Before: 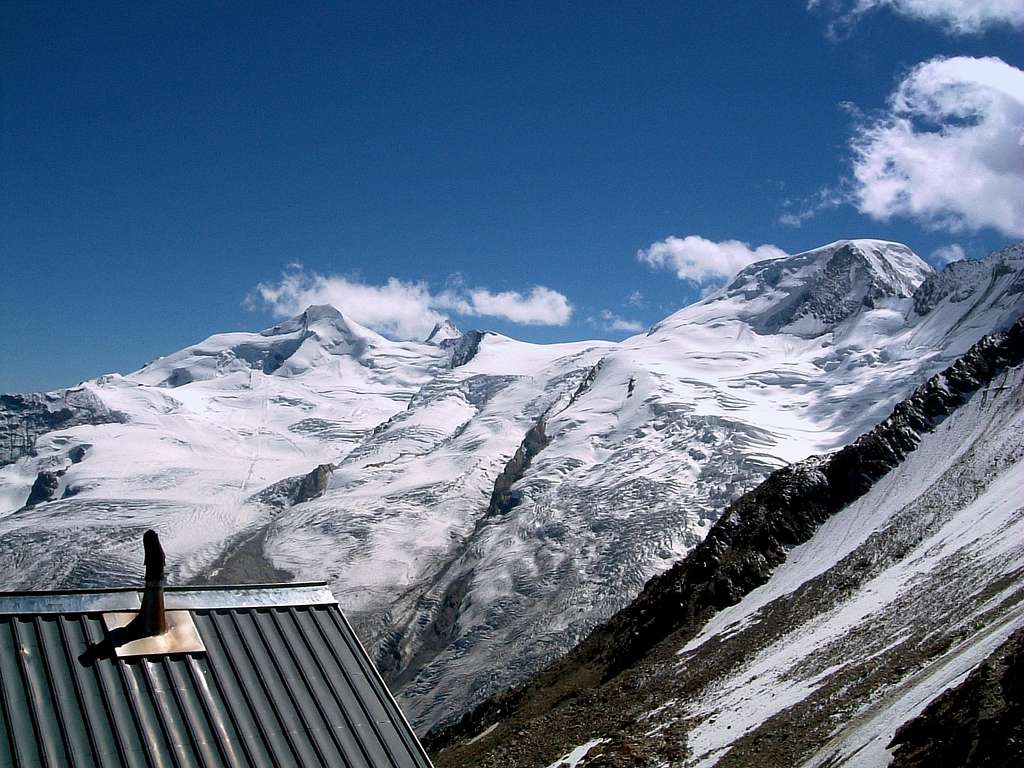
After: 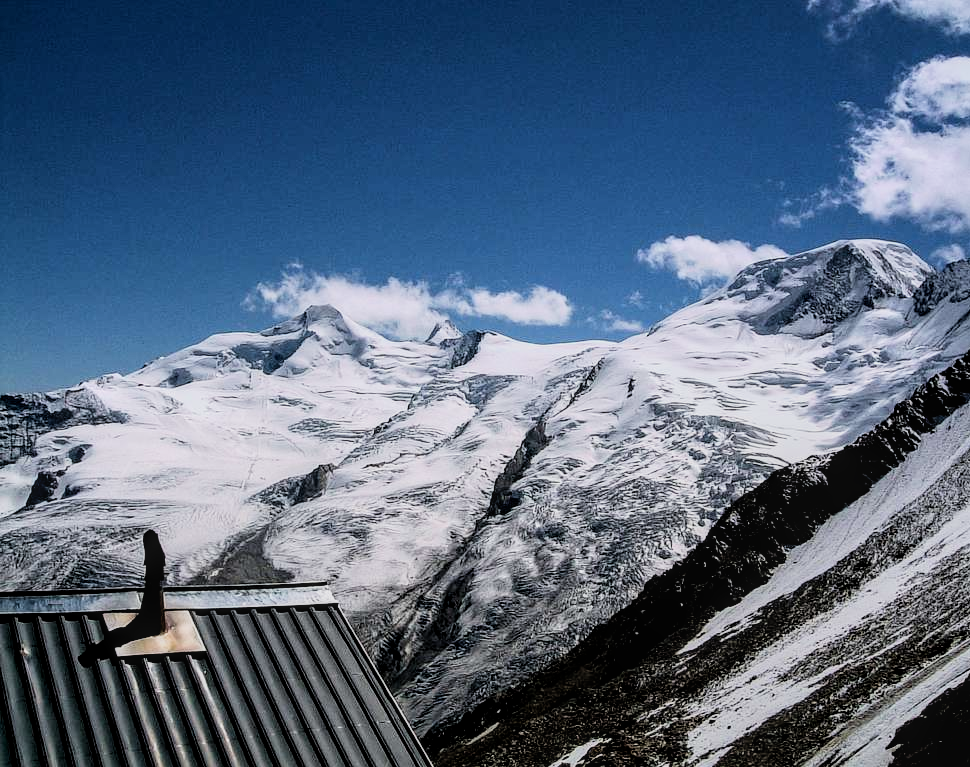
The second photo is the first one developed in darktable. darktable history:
local contrast: on, module defaults
crop and rotate: right 5.269%
filmic rgb: black relative exposure -4.98 EV, white relative exposure 3.98 EV, hardness 2.87, contrast 1.389
